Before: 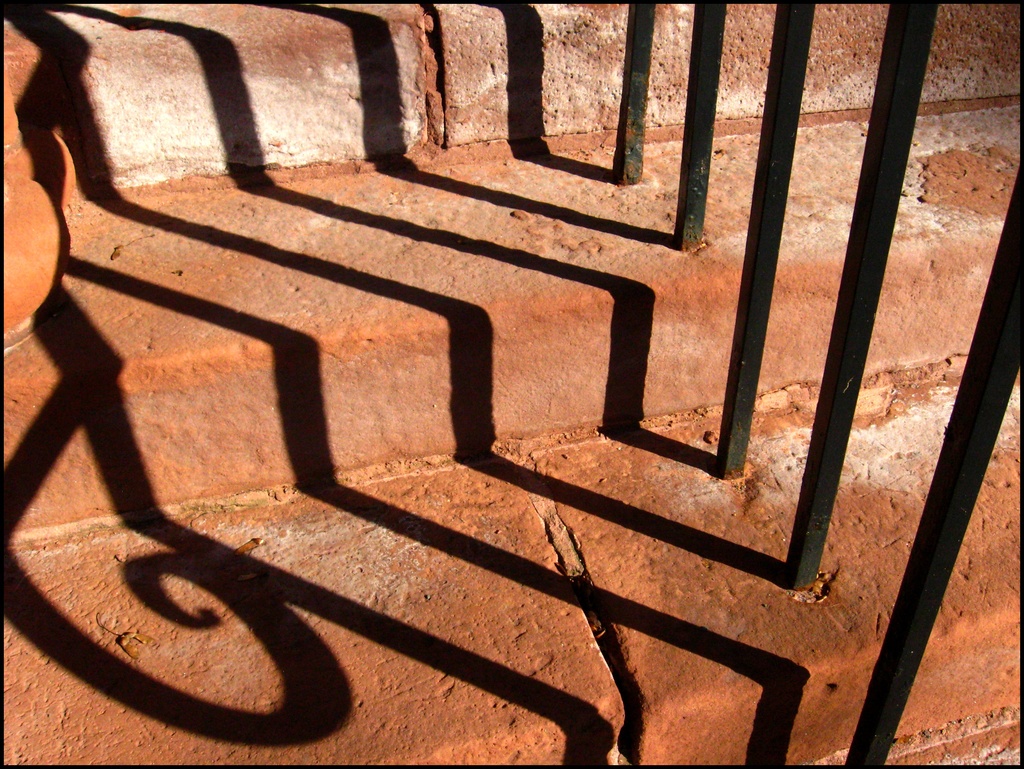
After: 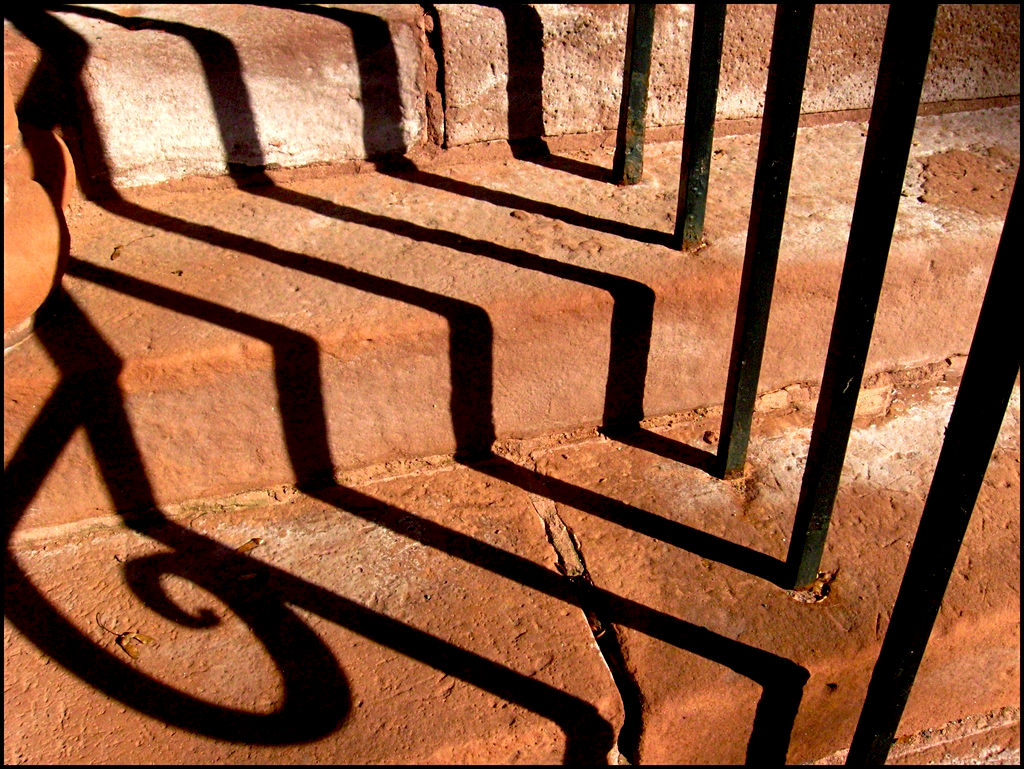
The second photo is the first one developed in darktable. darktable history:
velvia: on, module defaults
exposure: black level correction 0.01, exposure 0.017 EV, compensate highlight preservation false
sharpen: amount 0.21
